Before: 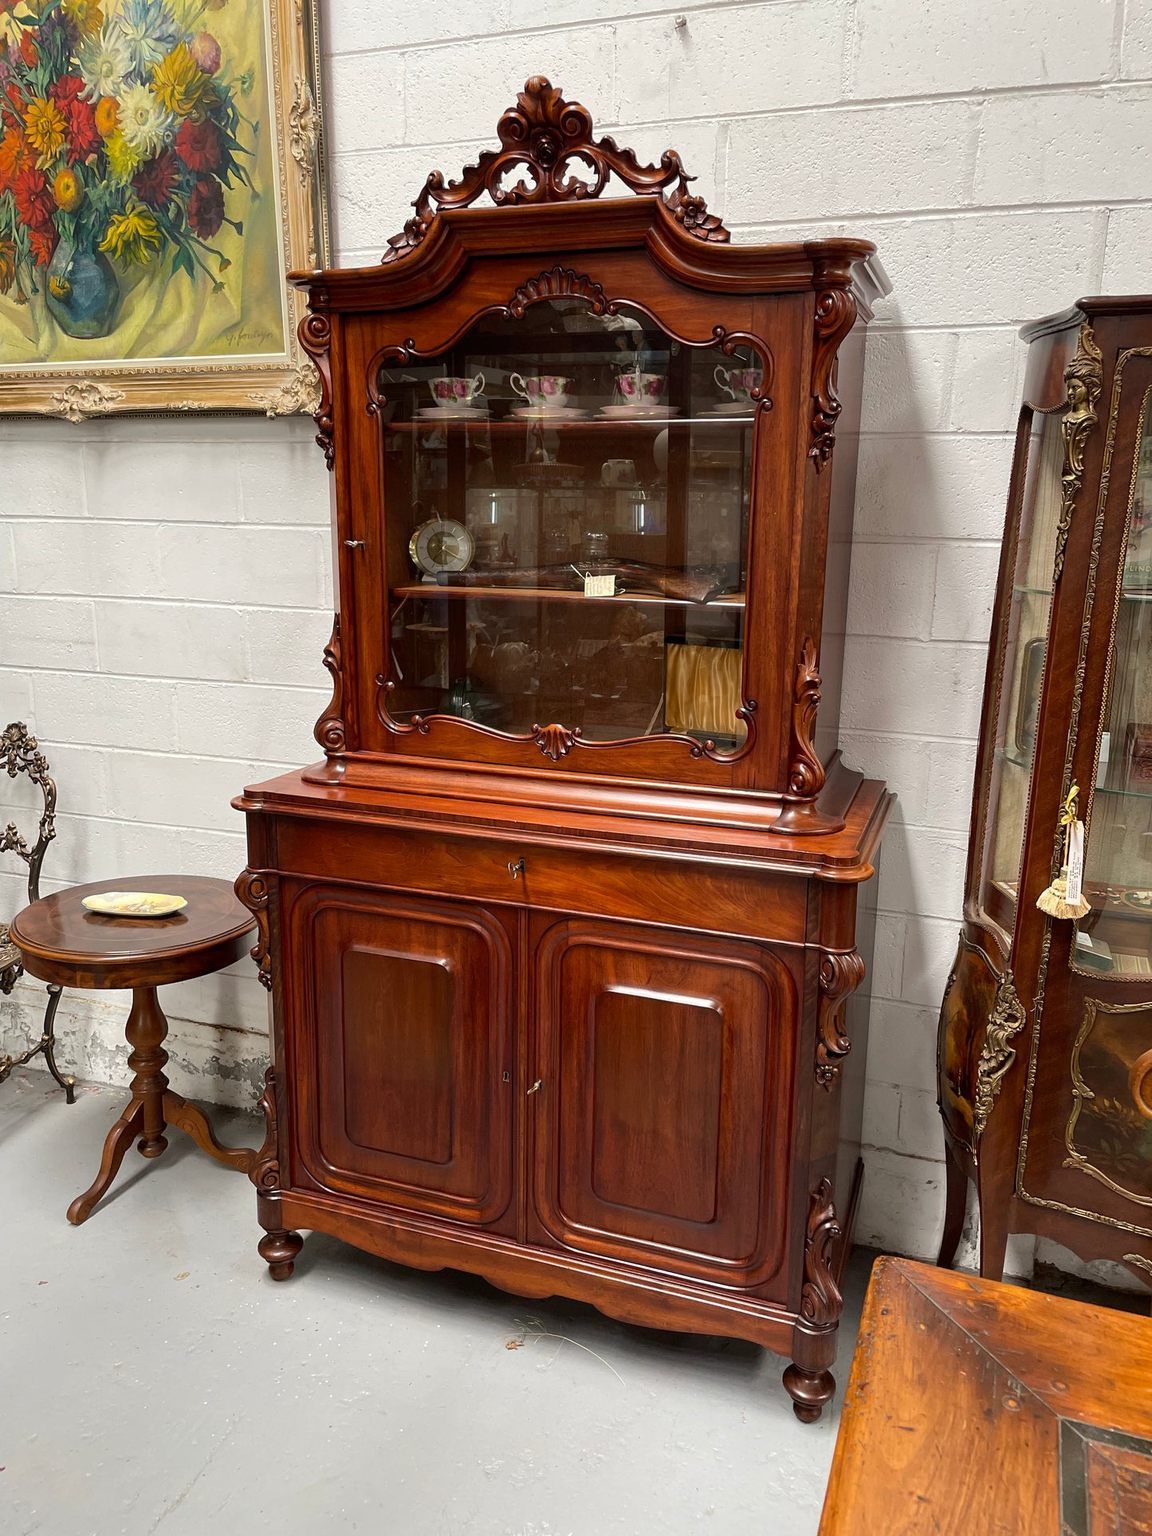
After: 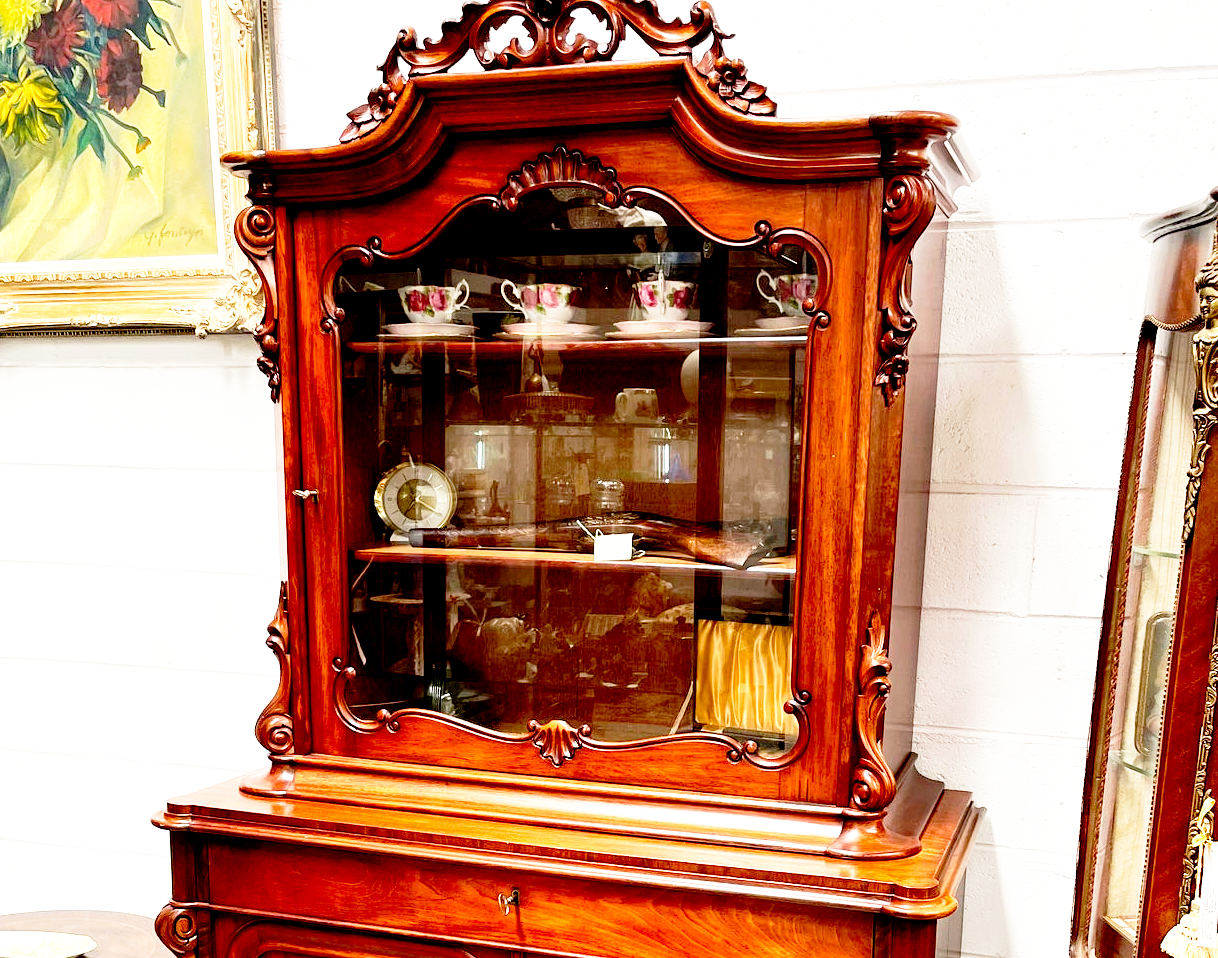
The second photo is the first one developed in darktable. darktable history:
exposure: black level correction 0.011, exposure 0.69 EV, compensate exposure bias true, compensate highlight preservation false
crop and rotate: left 9.673%, top 9.762%, right 5.987%, bottom 40.501%
base curve: curves: ch0 [(0, 0) (0.012, 0.01) (0.073, 0.168) (0.31, 0.711) (0.645, 0.957) (1, 1)], preserve colors none
